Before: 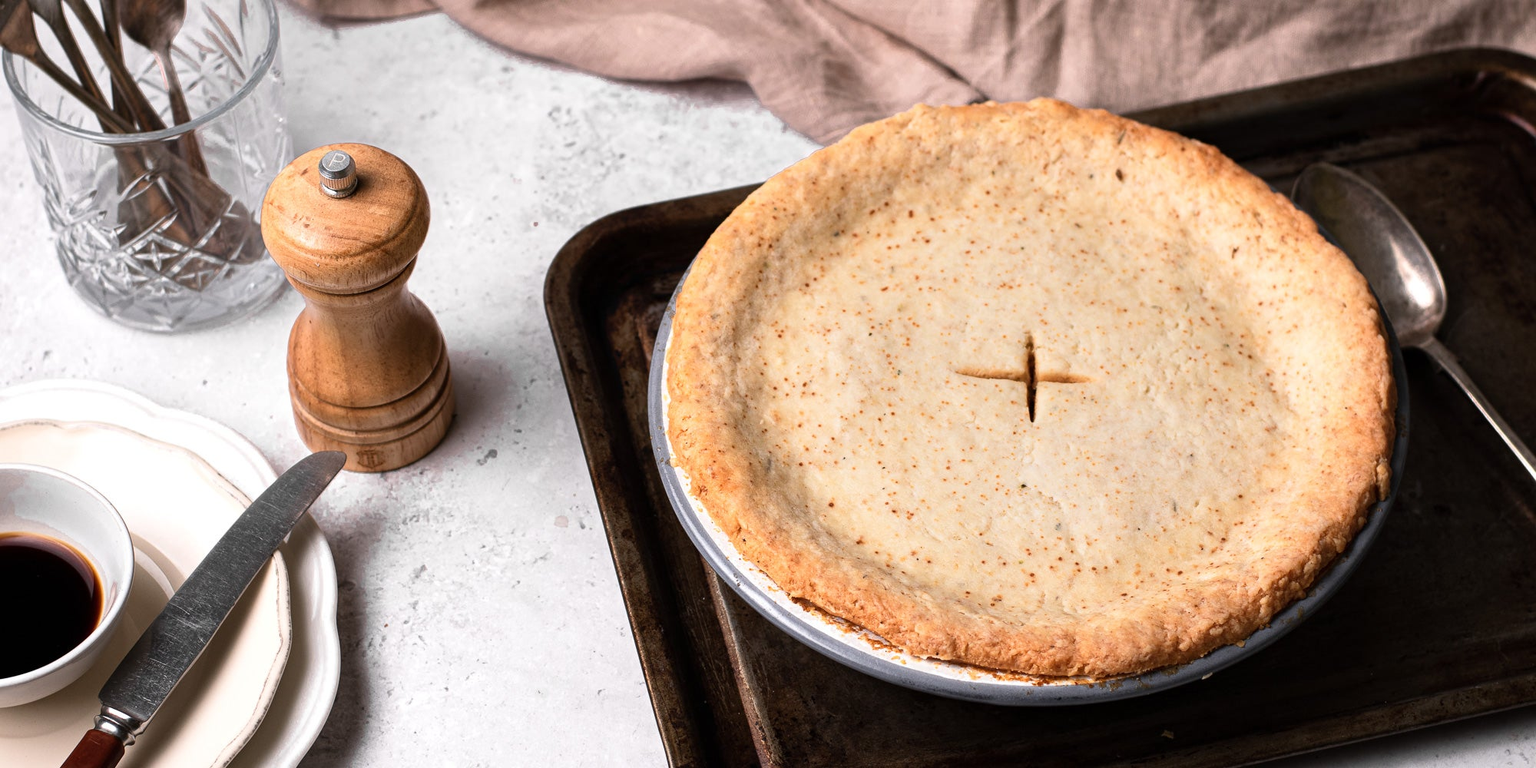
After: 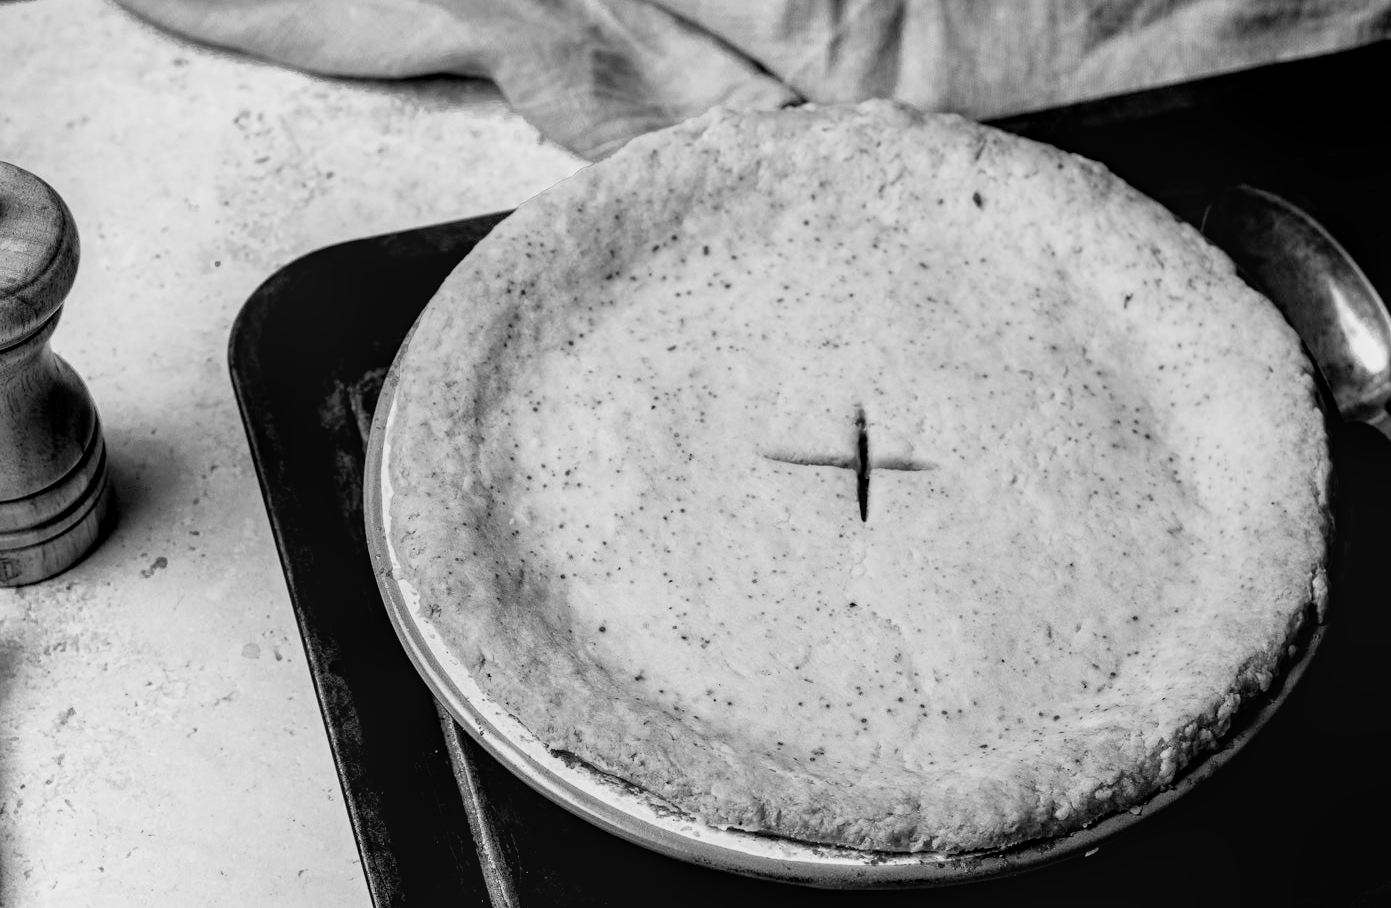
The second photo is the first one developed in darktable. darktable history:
crop and rotate: left 24.034%, top 2.838%, right 6.406%, bottom 6.299%
local contrast: detail 130%
color zones: curves: ch1 [(0.309, 0.524) (0.41, 0.329) (0.508, 0.509)]; ch2 [(0.25, 0.457) (0.75, 0.5)]
monochrome: on, module defaults
exposure: exposure -0.116 EV, compensate exposure bias true, compensate highlight preservation false
filmic rgb: black relative exposure -3.92 EV, white relative exposure 3.14 EV, hardness 2.87
